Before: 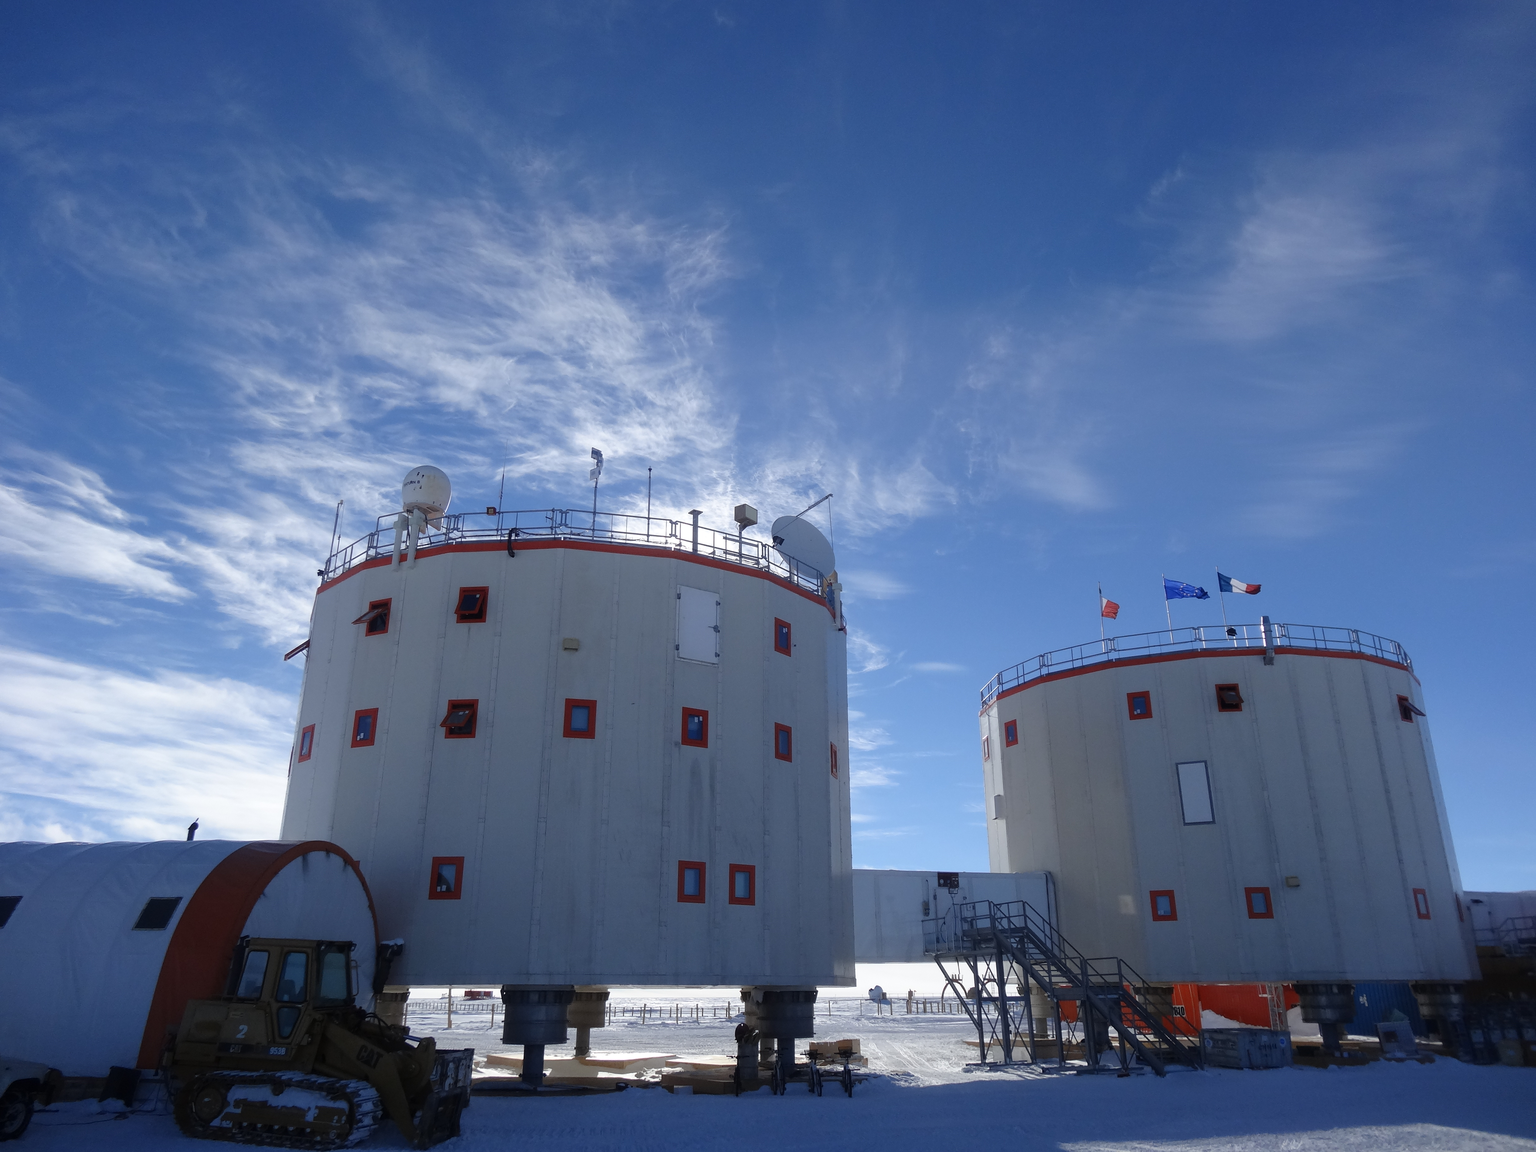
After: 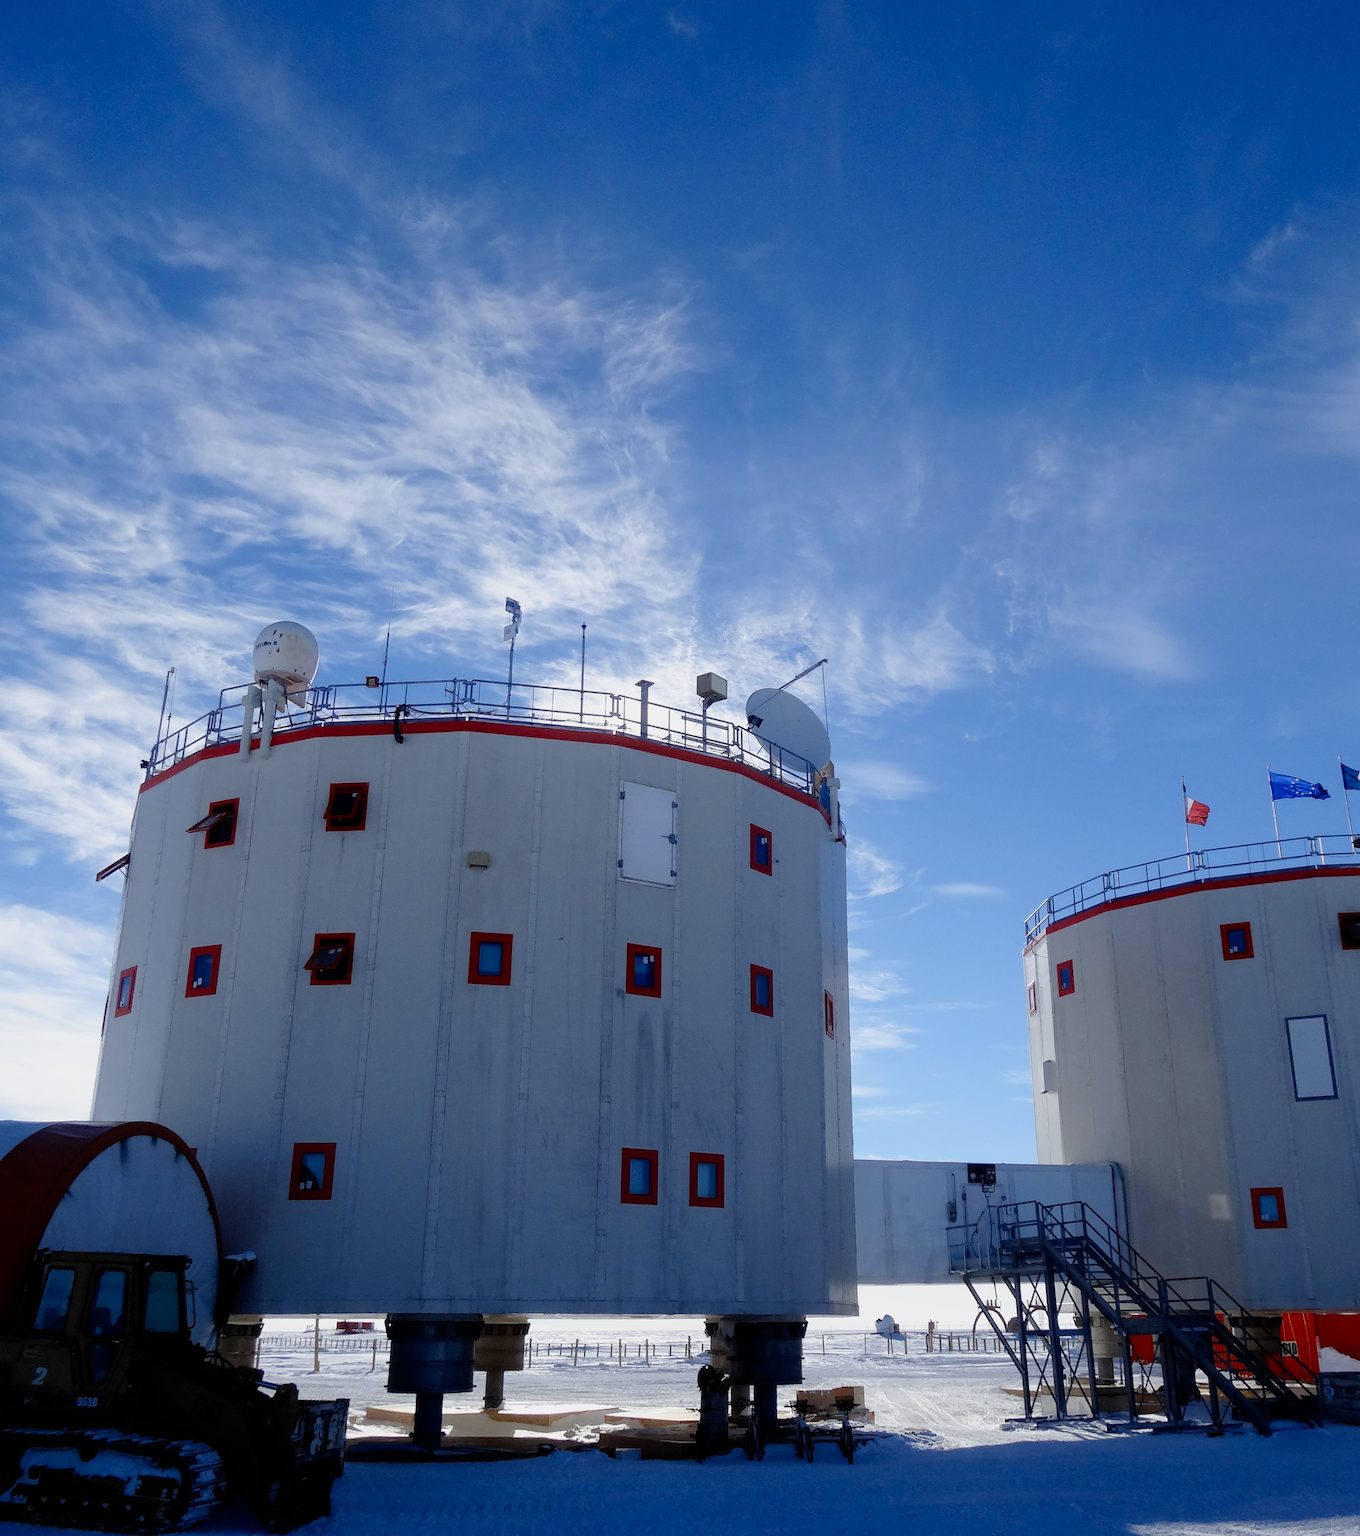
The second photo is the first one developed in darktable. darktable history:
contrast brightness saturation: contrast 0.1, brightness 0.04, saturation 0.086
filmic rgb: black relative exposure -11.92 EV, white relative exposure 5.46 EV, hardness 4.49, latitude 50.11%, contrast 1.144, preserve chrominance no, color science v5 (2021)
crop and rotate: left 13.83%, right 19.762%
